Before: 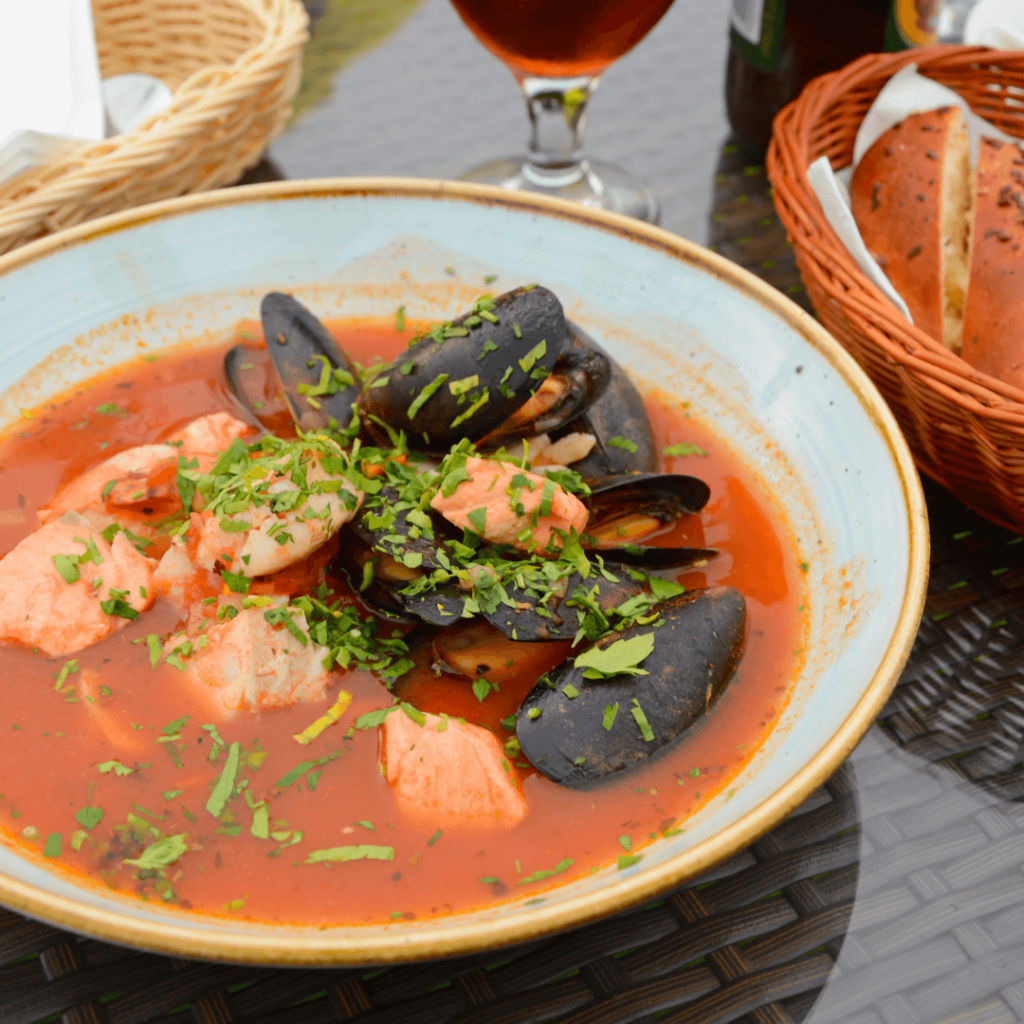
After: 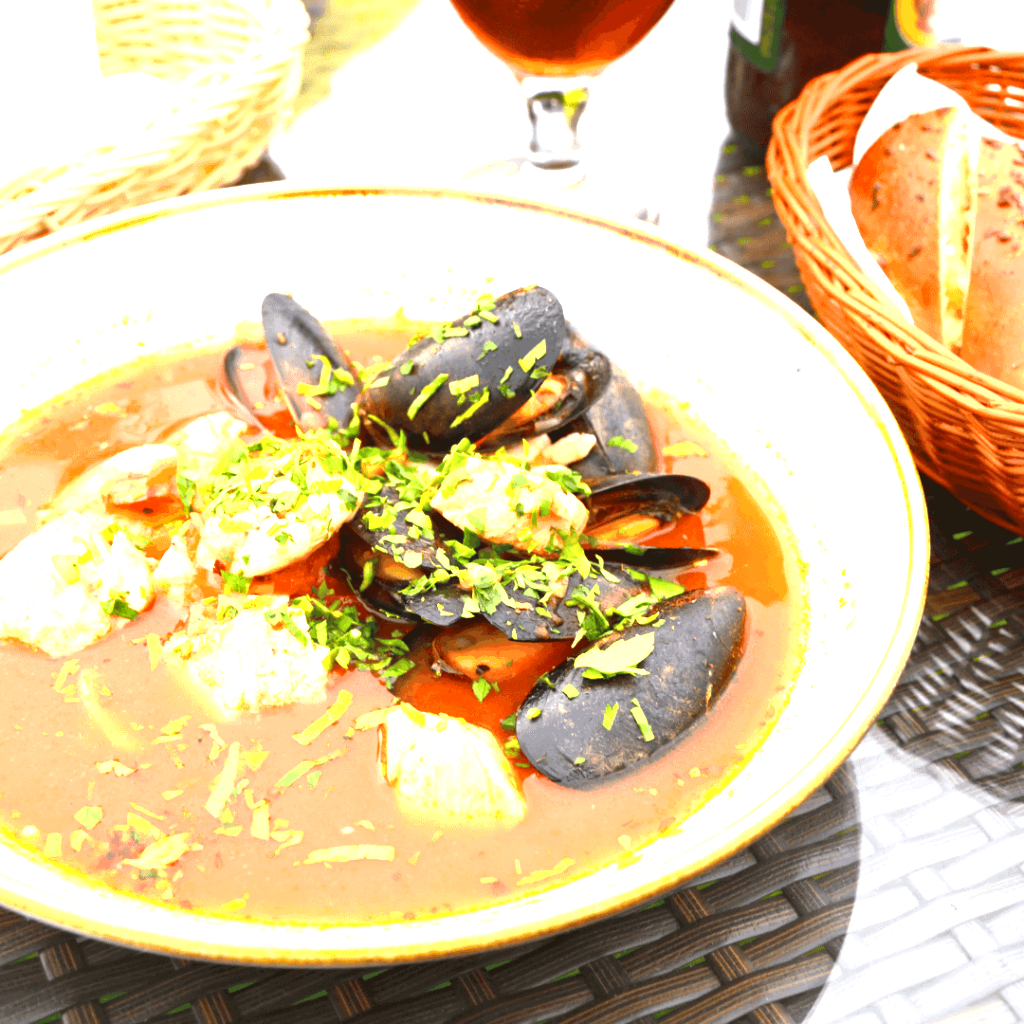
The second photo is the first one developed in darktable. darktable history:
exposure: exposure 2.021 EV, compensate exposure bias true, compensate highlight preservation false
local contrast: mode bilateral grid, contrast 20, coarseness 49, detail 132%, midtone range 0.2
